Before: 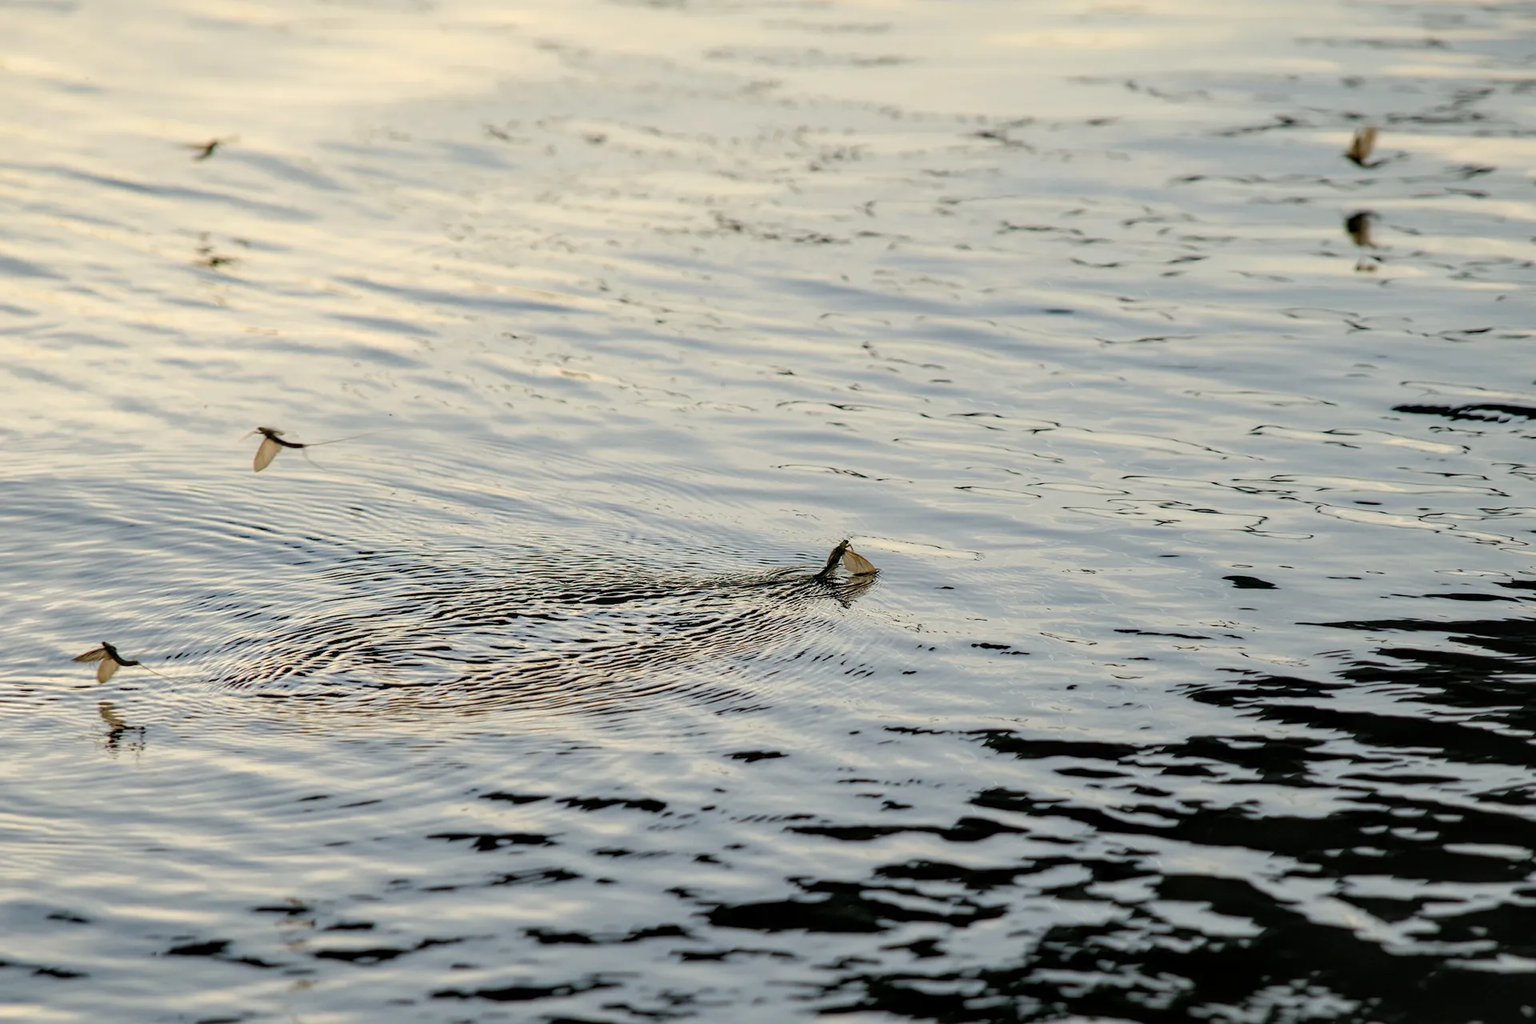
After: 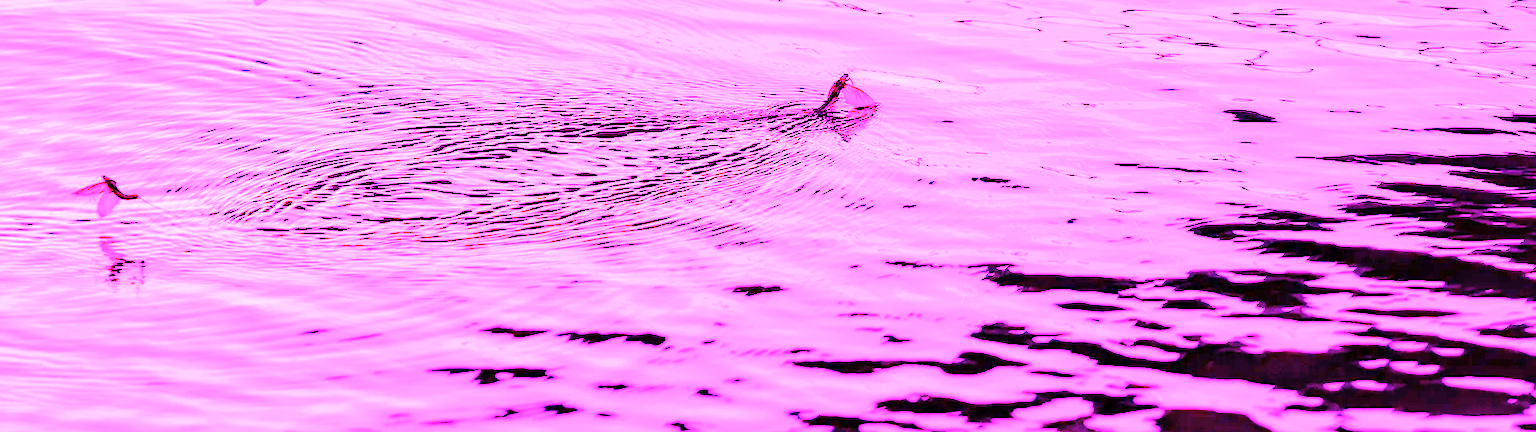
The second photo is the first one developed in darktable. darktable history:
white balance: red 8, blue 8
crop: top 45.551%, bottom 12.262%
